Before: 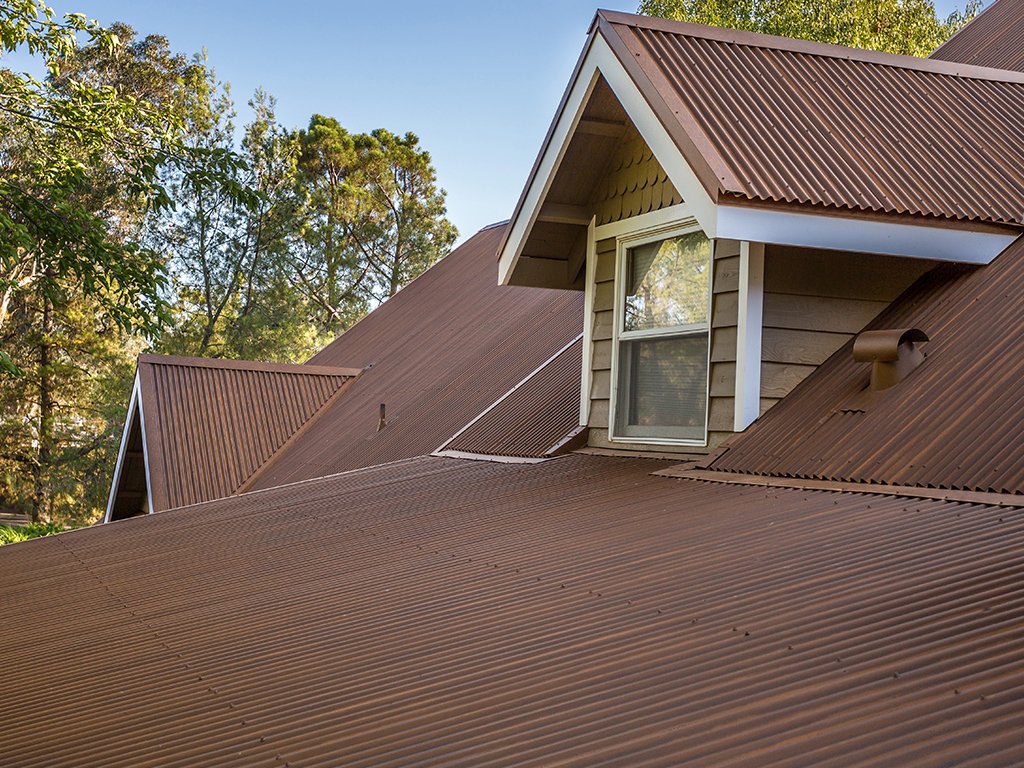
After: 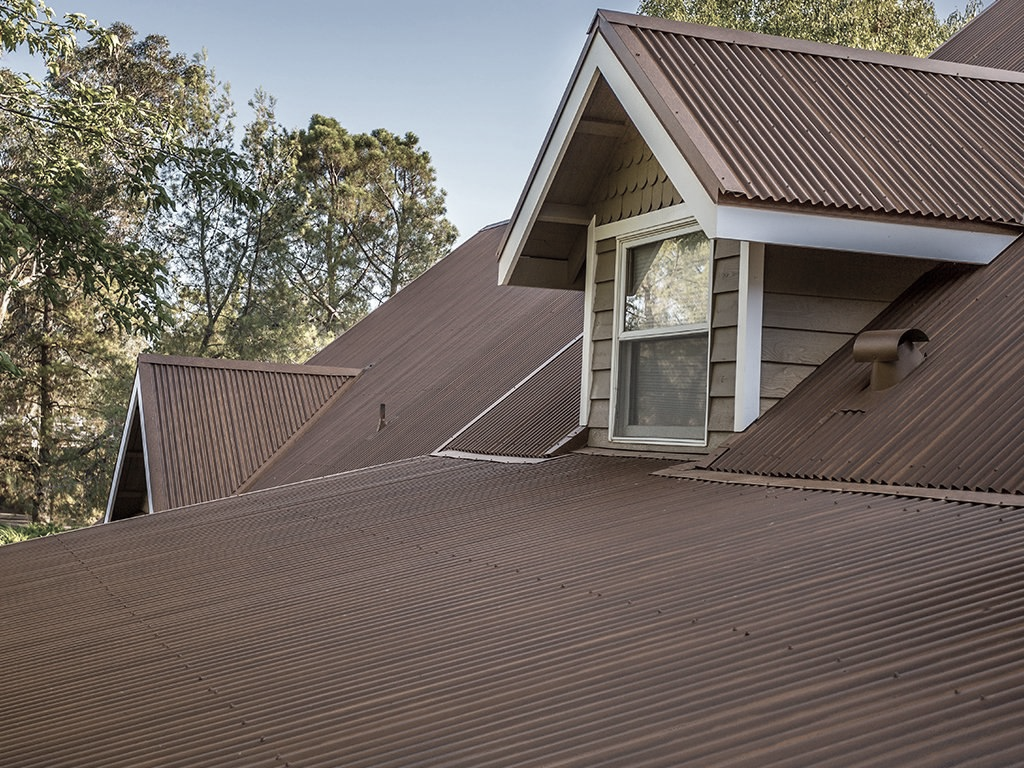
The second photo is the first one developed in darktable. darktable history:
color zones: curves: ch1 [(0, 0.292) (0.001, 0.292) (0.2, 0.264) (0.4, 0.248) (0.6, 0.248) (0.8, 0.264) (0.999, 0.292) (1, 0.292)]
